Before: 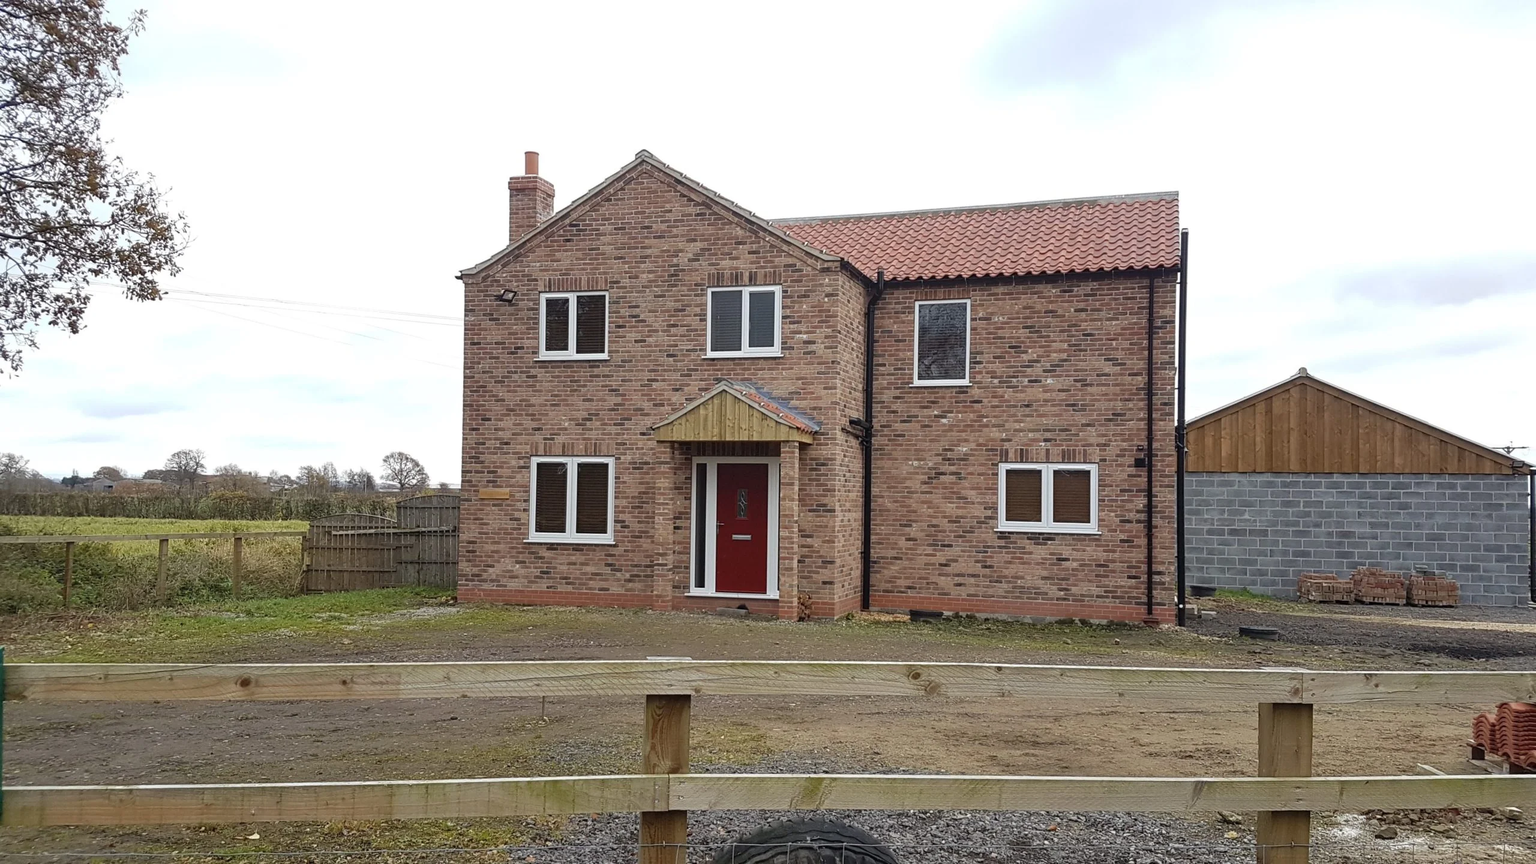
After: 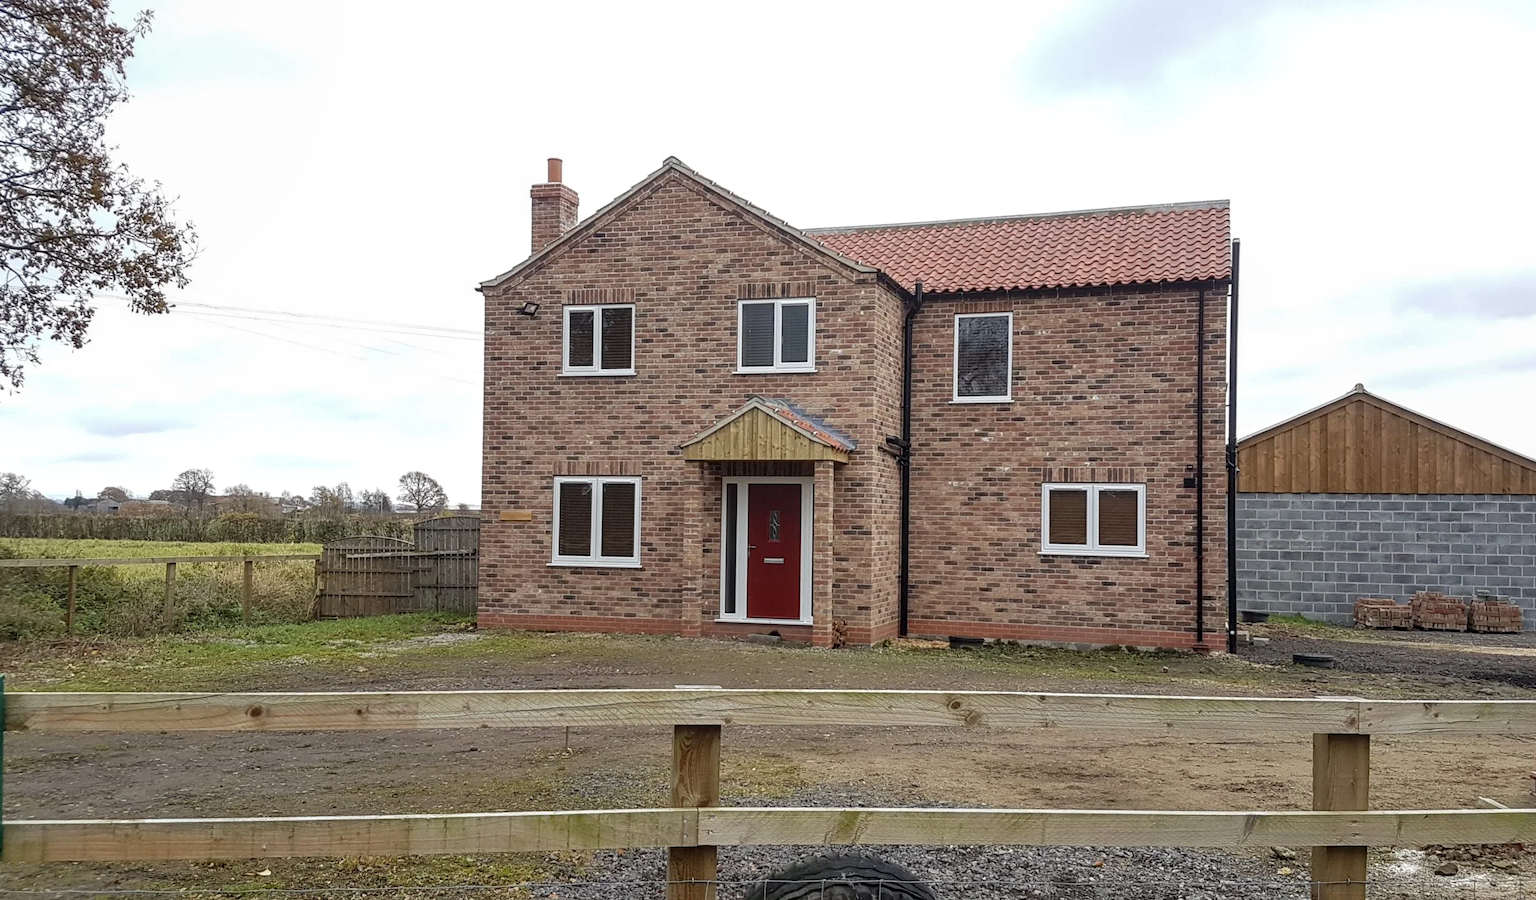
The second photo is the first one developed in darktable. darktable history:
crop: right 4.126%, bottom 0.031%
local contrast: on, module defaults
